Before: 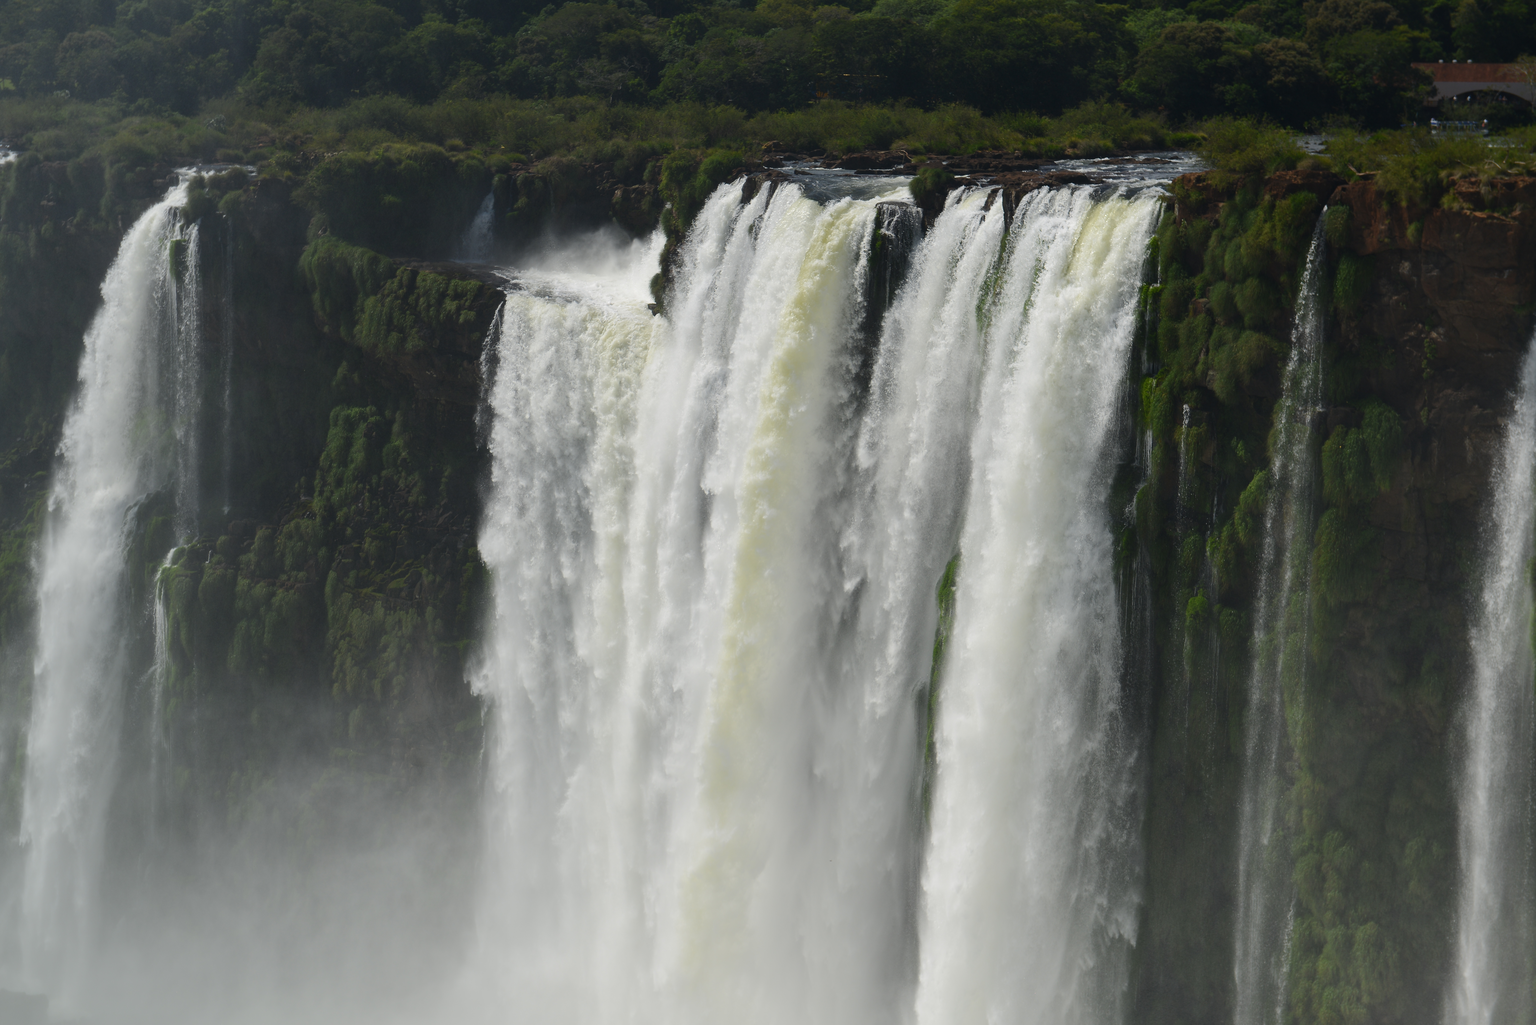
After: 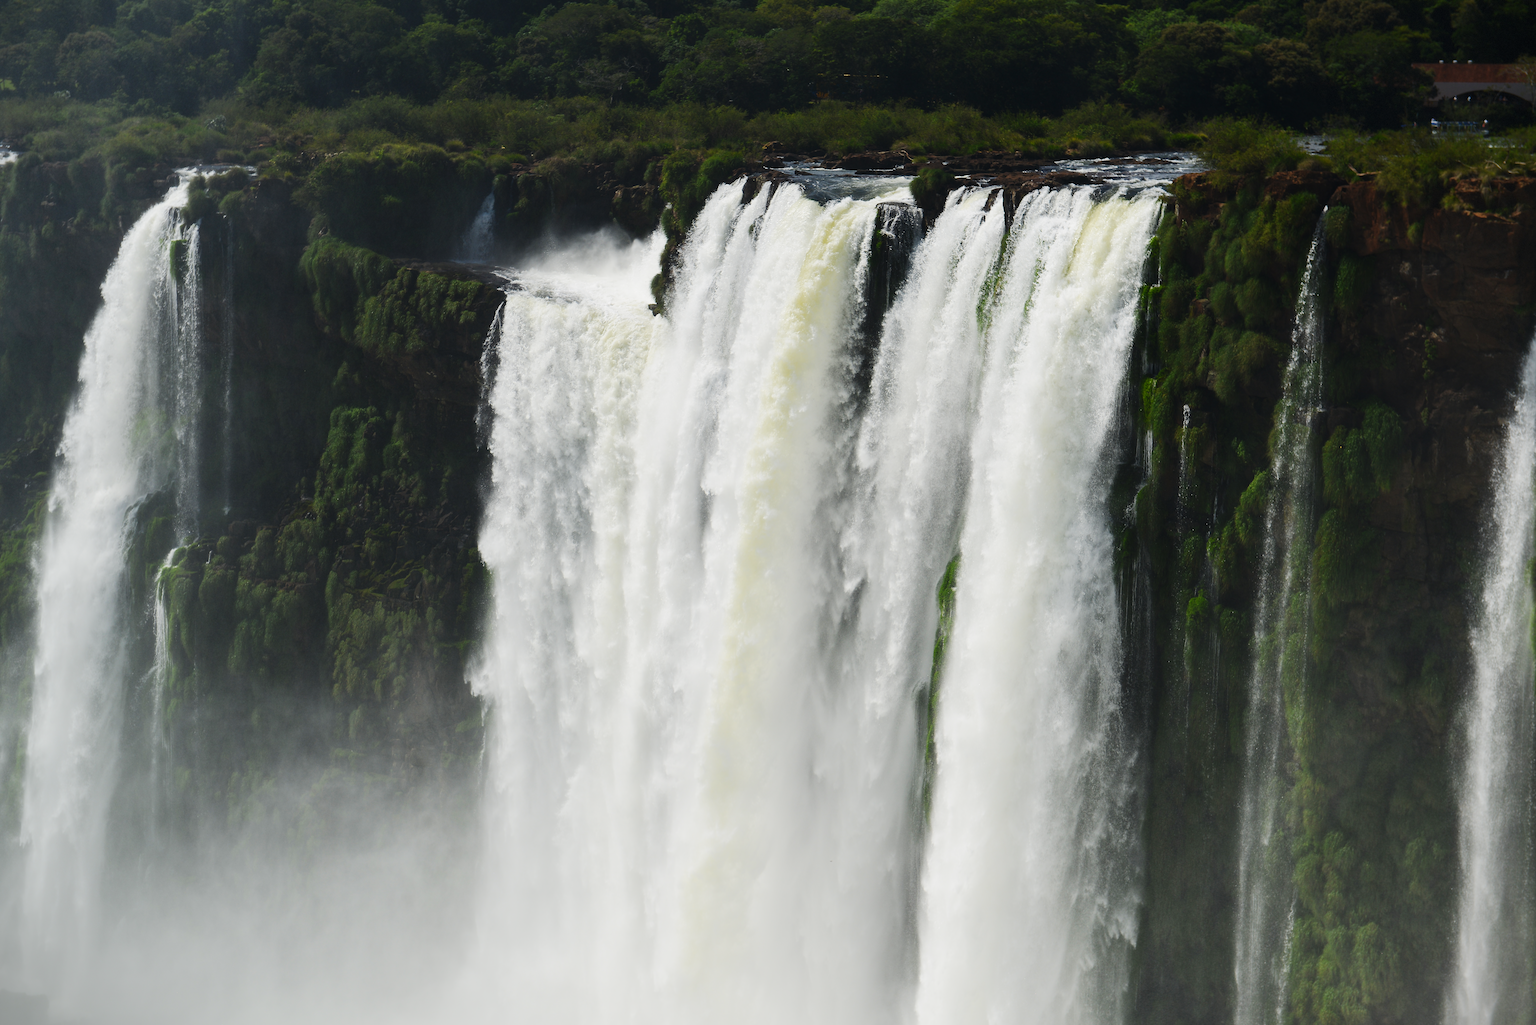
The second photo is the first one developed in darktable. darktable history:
tone curve: curves: ch0 [(0, 0.003) (0.044, 0.032) (0.12, 0.089) (0.197, 0.168) (0.281, 0.273) (0.468, 0.548) (0.588, 0.71) (0.701, 0.815) (0.86, 0.922) (1, 0.982)]; ch1 [(0, 0) (0.247, 0.215) (0.433, 0.382) (0.466, 0.426) (0.493, 0.481) (0.501, 0.5) (0.517, 0.524) (0.557, 0.582) (0.598, 0.651) (0.671, 0.735) (0.796, 0.85) (1, 1)]; ch2 [(0, 0) (0.249, 0.216) (0.357, 0.317) (0.448, 0.432) (0.478, 0.492) (0.498, 0.499) (0.517, 0.53) (0.537, 0.57) (0.569, 0.623) (0.61, 0.663) (0.706, 0.75) (0.808, 0.809) (0.991, 0.968)], preserve colors none
vignetting: fall-off start 97.17%, saturation -0.028, width/height ratio 1.183, dithering 8-bit output
